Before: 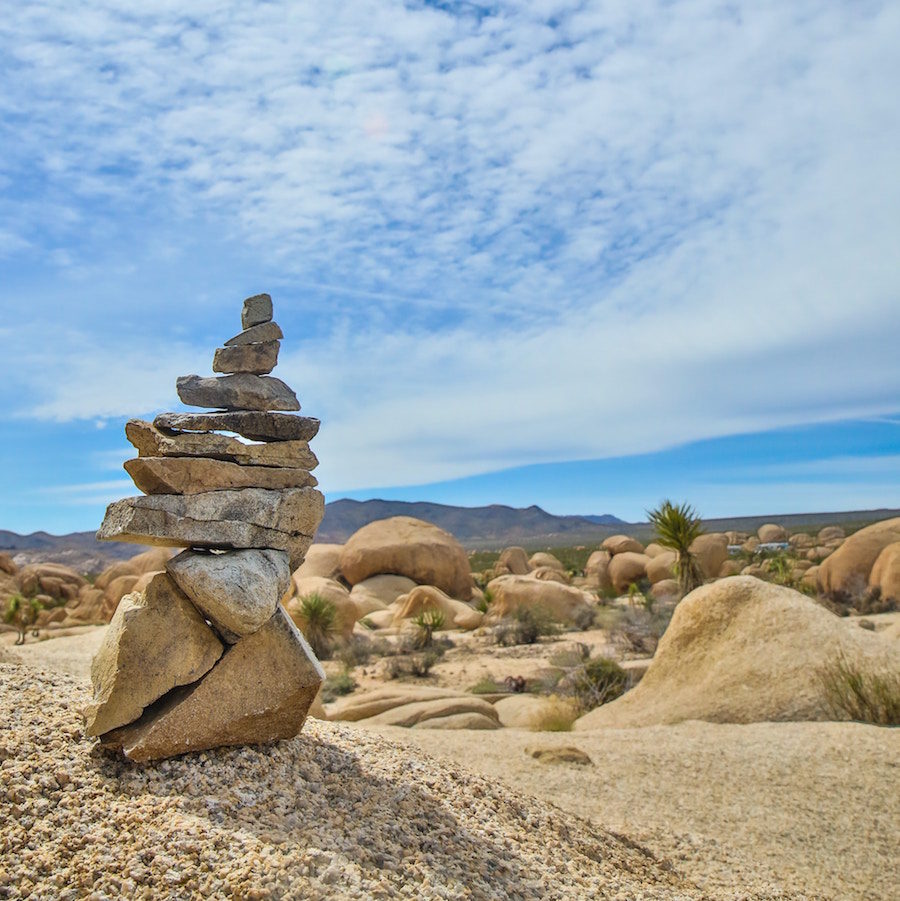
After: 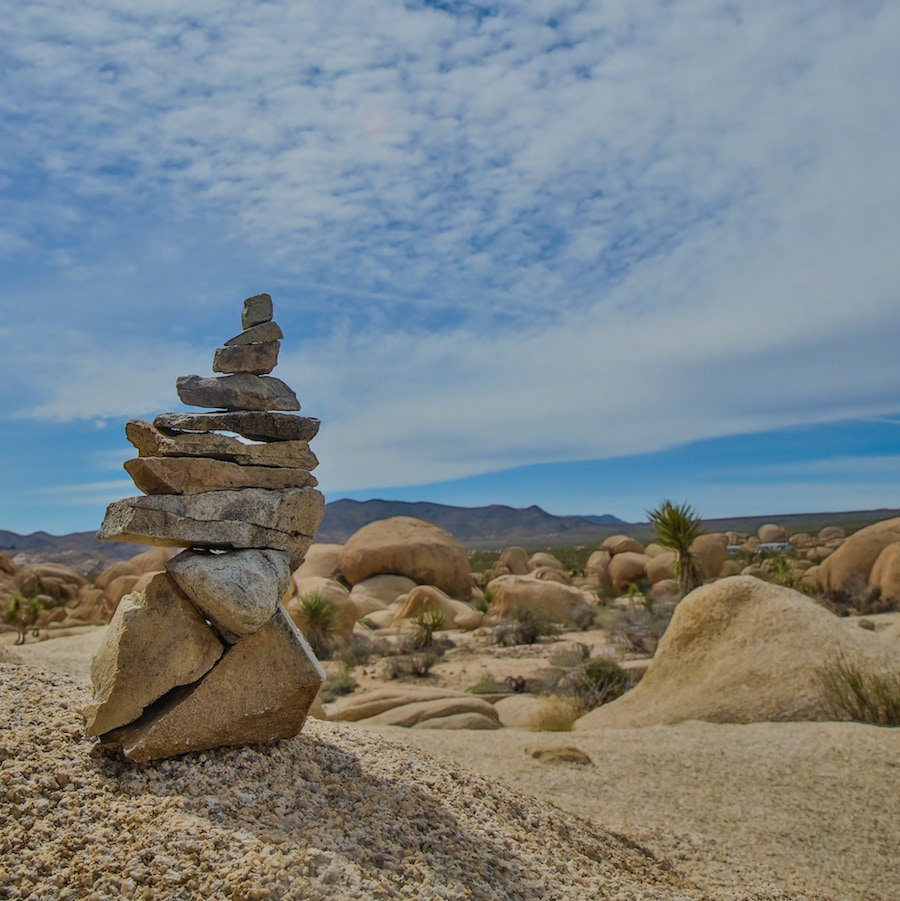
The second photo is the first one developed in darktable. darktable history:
white balance: emerald 1
exposure: black level correction 0, exposure -0.766 EV, compensate highlight preservation false
